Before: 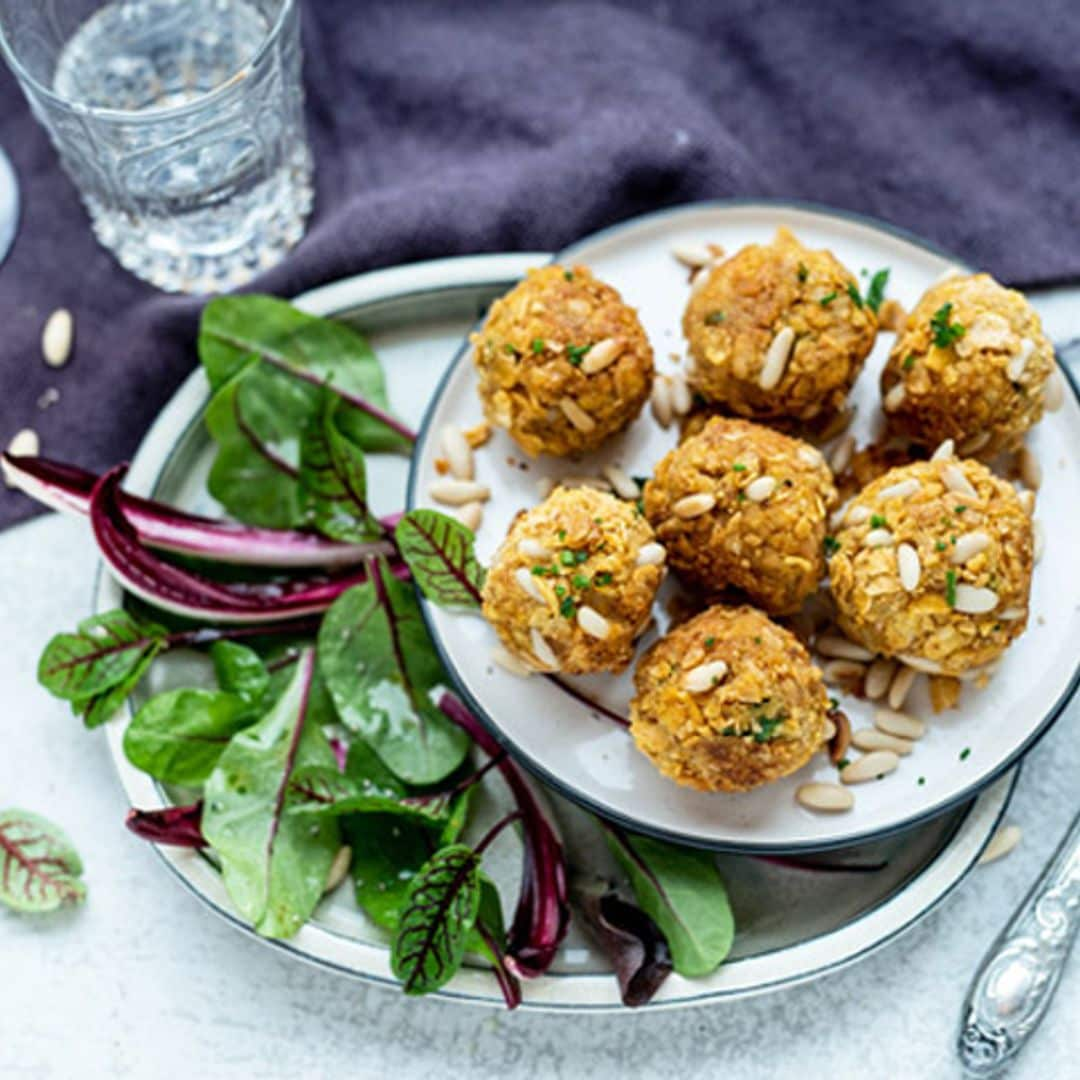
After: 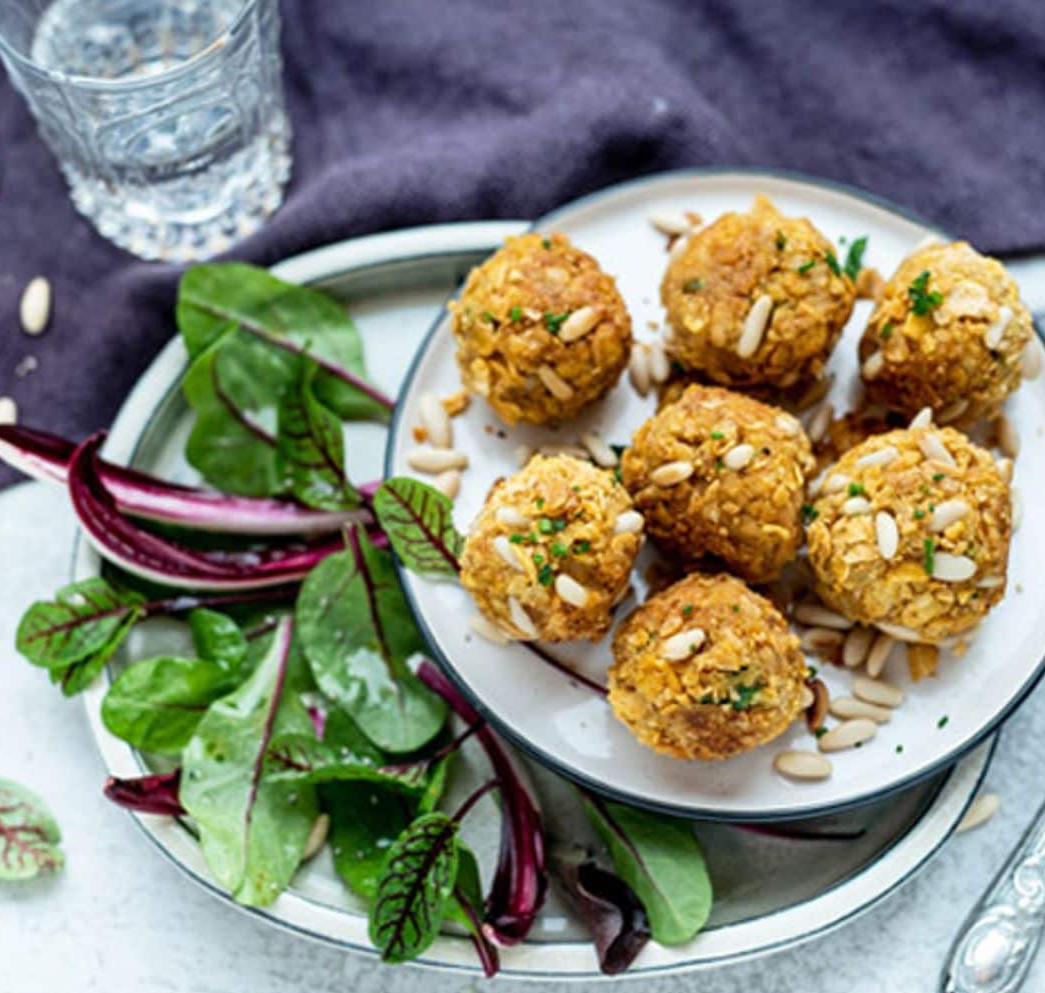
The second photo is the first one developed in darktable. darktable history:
crop: left 2.072%, top 2.987%, right 1.087%, bottom 4.931%
exposure: compensate highlight preservation false
